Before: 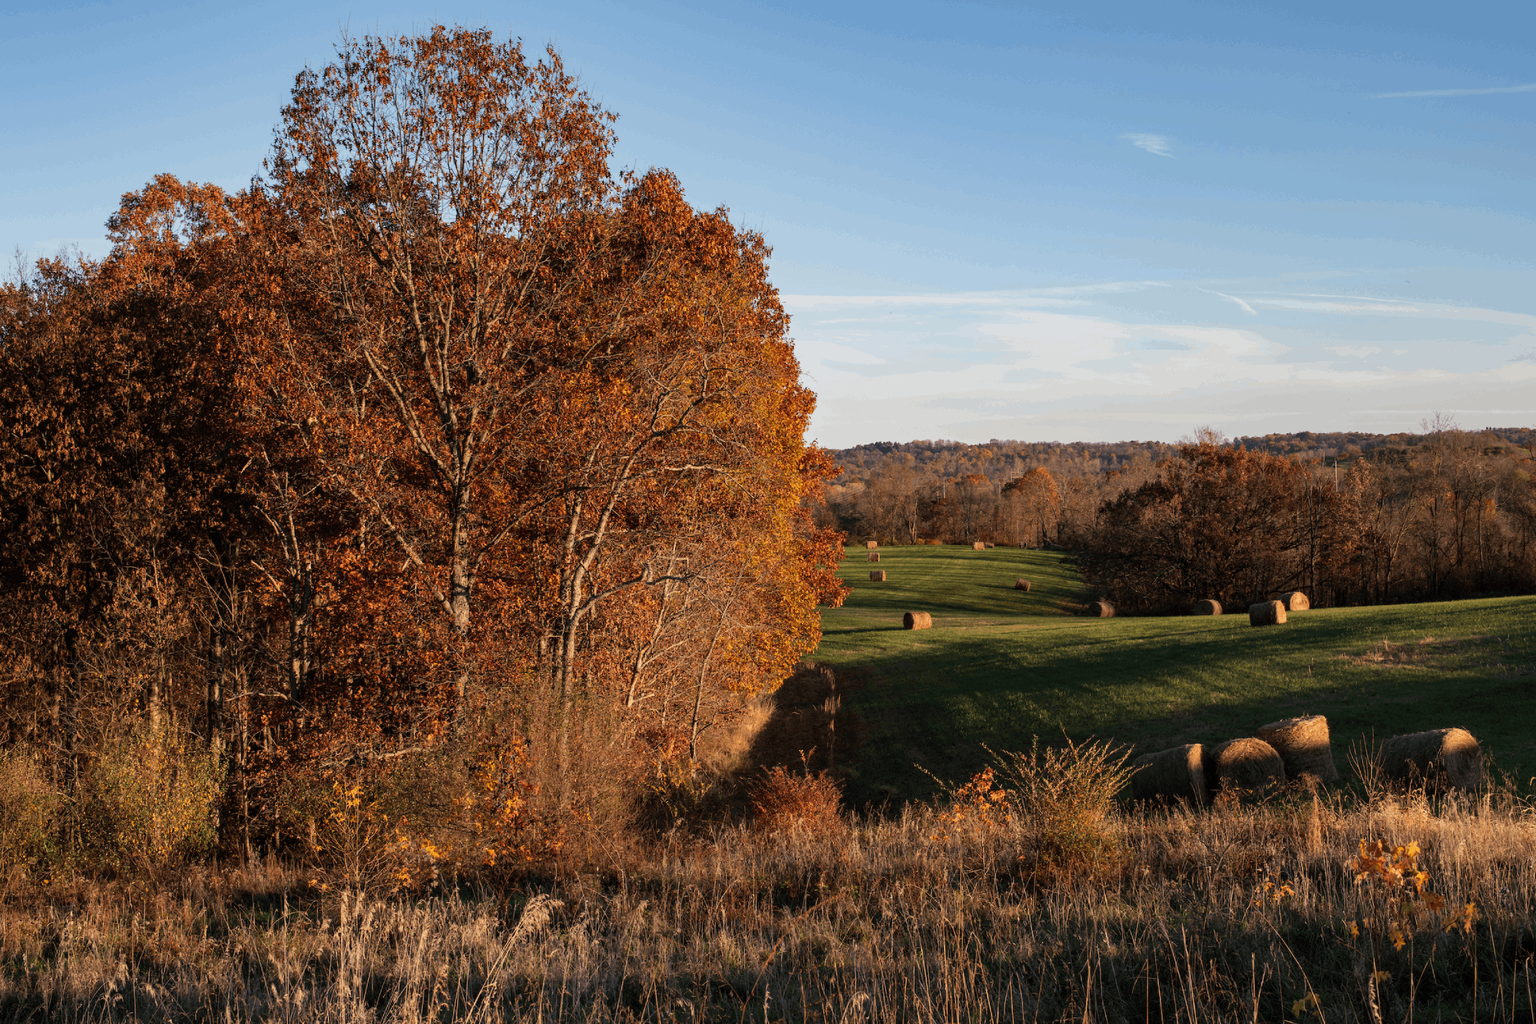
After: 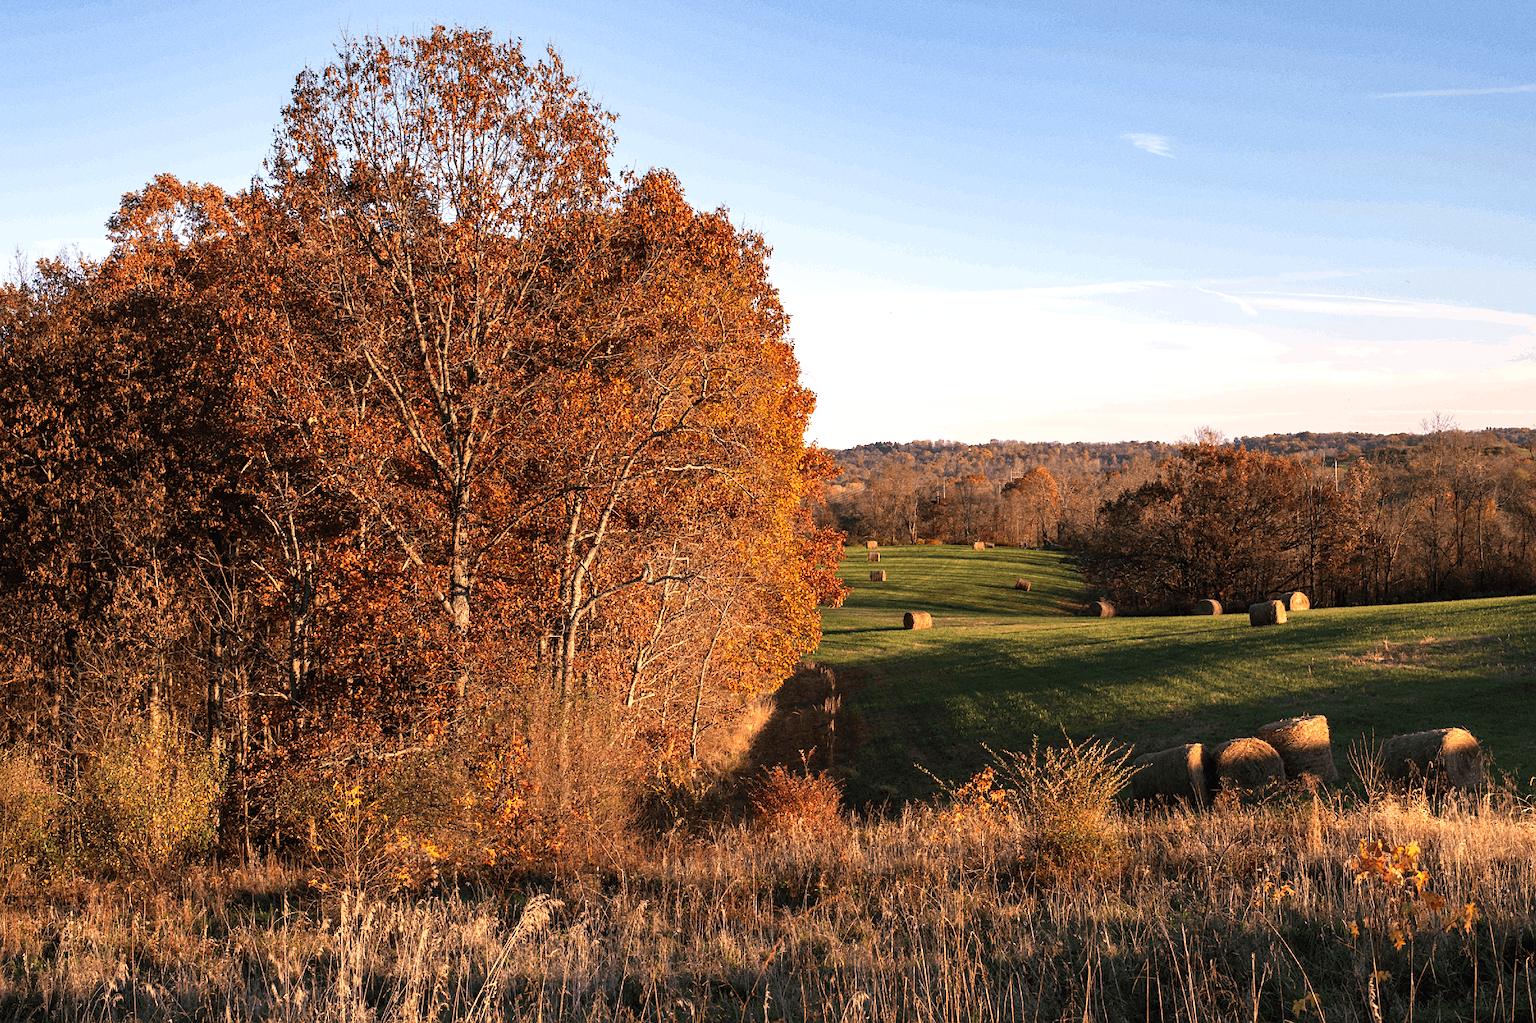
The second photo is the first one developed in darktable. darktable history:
sharpen: radius 1.559, amount 0.373, threshold 1.271
color correction: highlights a* 5.81, highlights b* 4.84
exposure: black level correction 0, exposure 0.7 EV, compensate exposure bias true, compensate highlight preservation false
grain: coarseness 0.09 ISO
